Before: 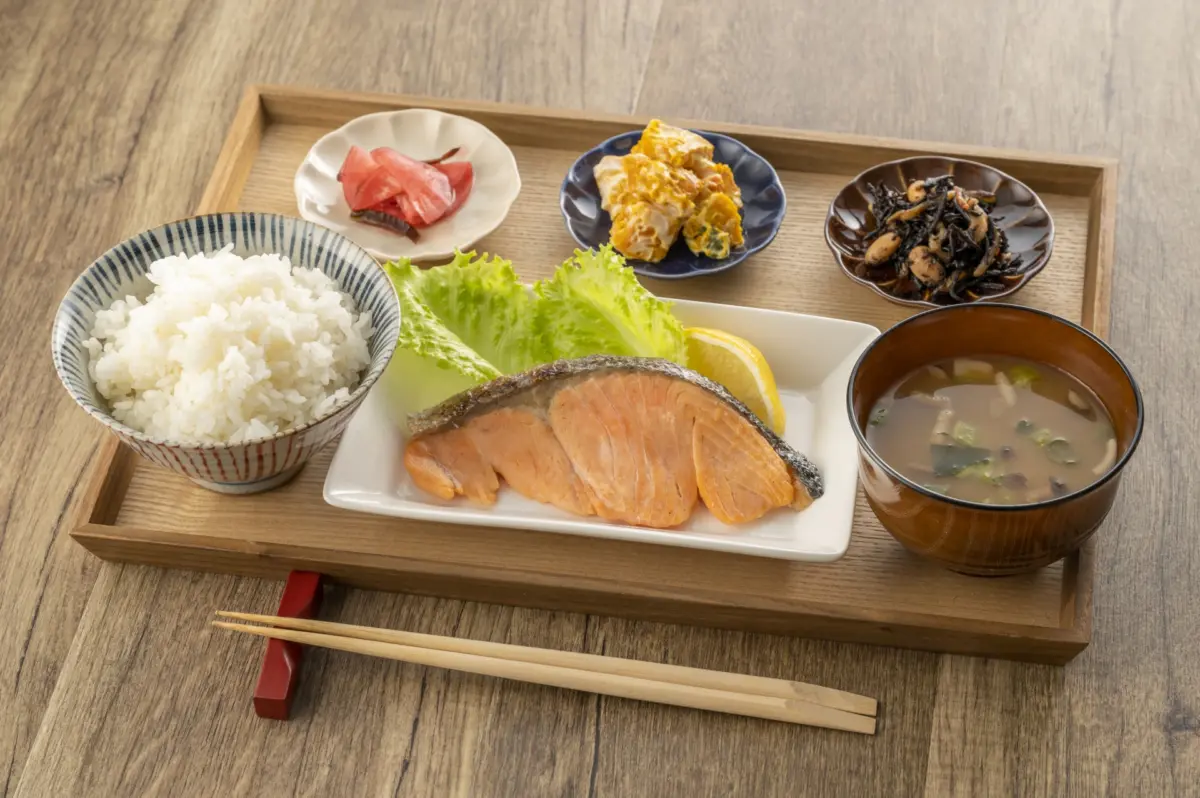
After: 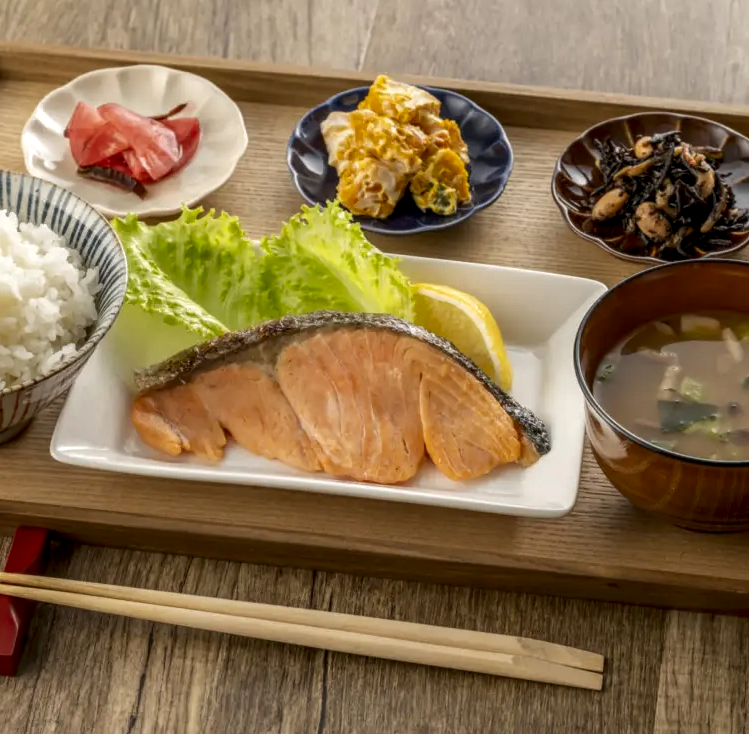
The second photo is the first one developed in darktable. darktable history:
crop and rotate: left 22.807%, top 5.625%, right 14.722%, bottom 2.338%
exposure: black level correction 0.002, compensate highlight preservation false
contrast brightness saturation: brightness -0.099
local contrast: detail 130%
